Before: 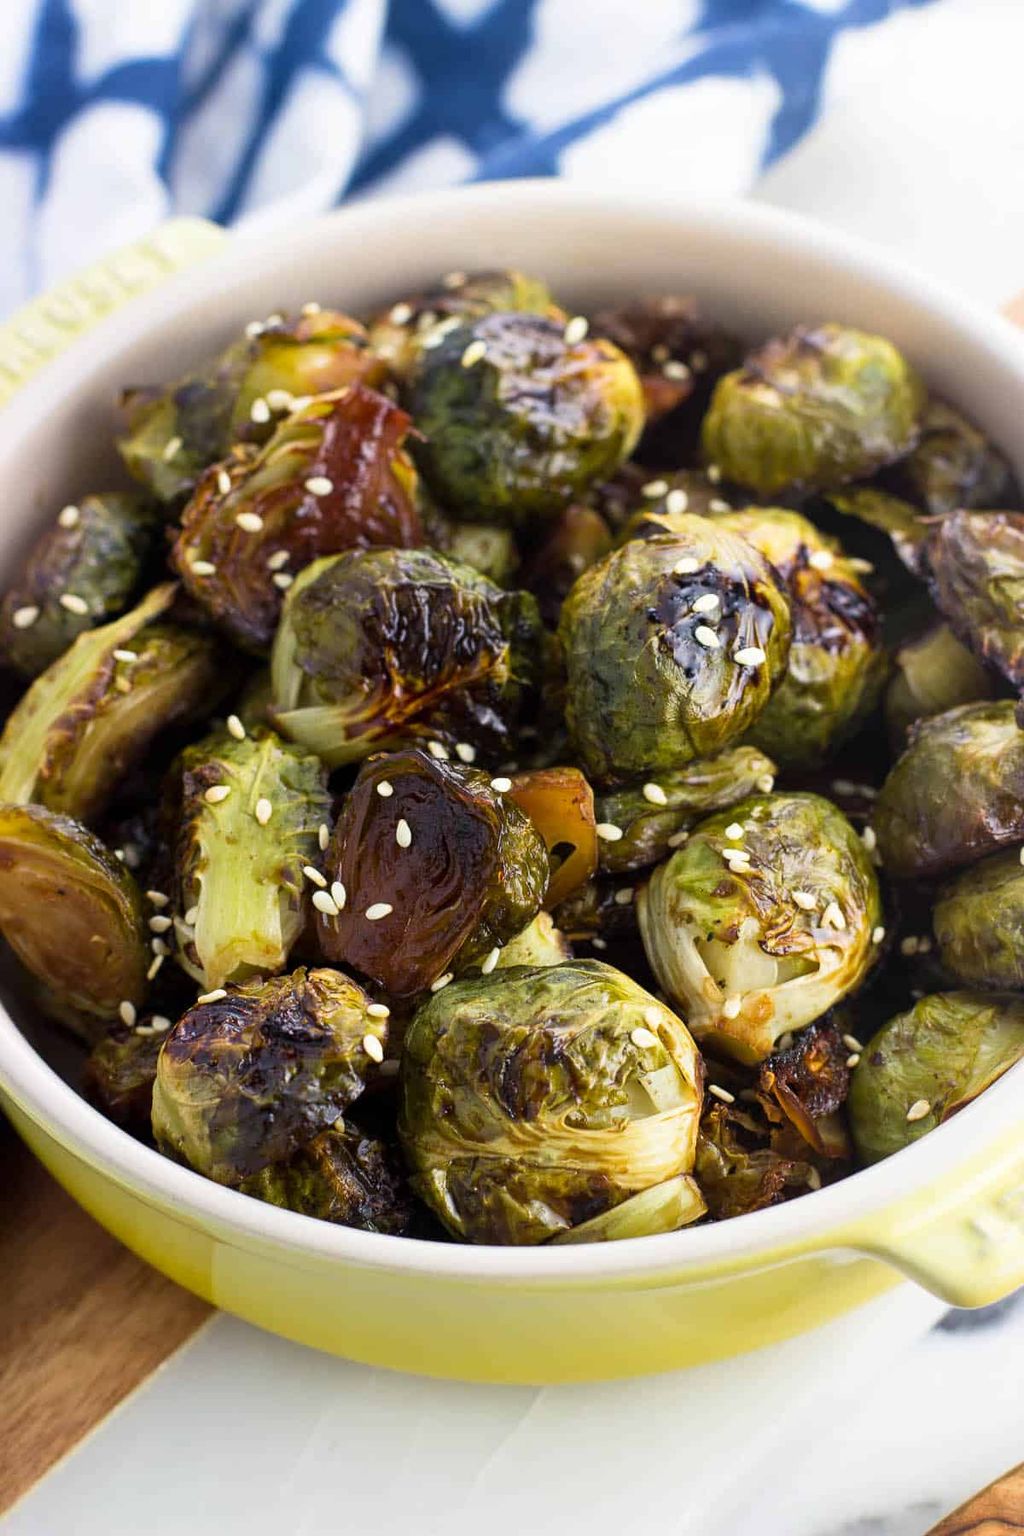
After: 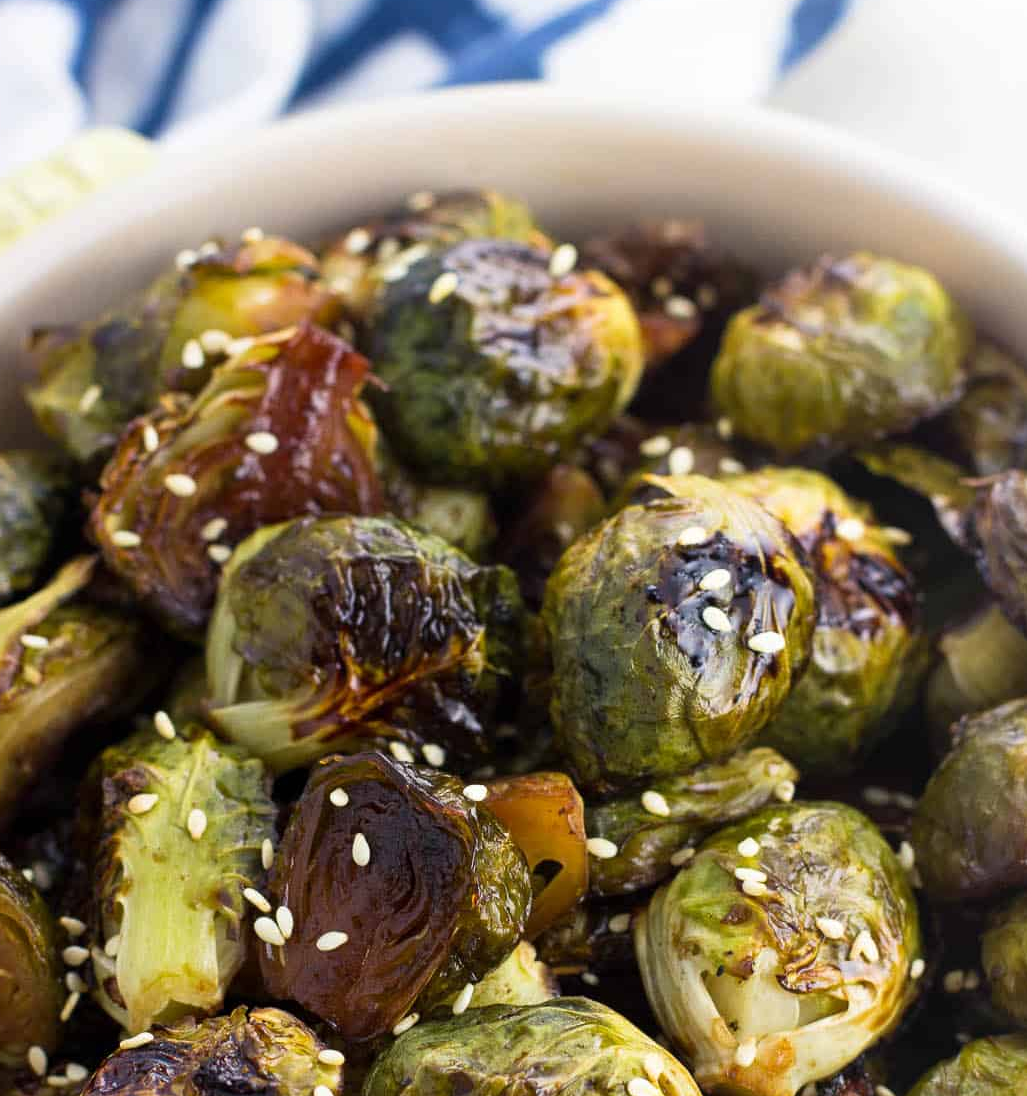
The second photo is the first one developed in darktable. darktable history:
crop and rotate: left 9.341%, top 7.101%, right 5.01%, bottom 31.976%
